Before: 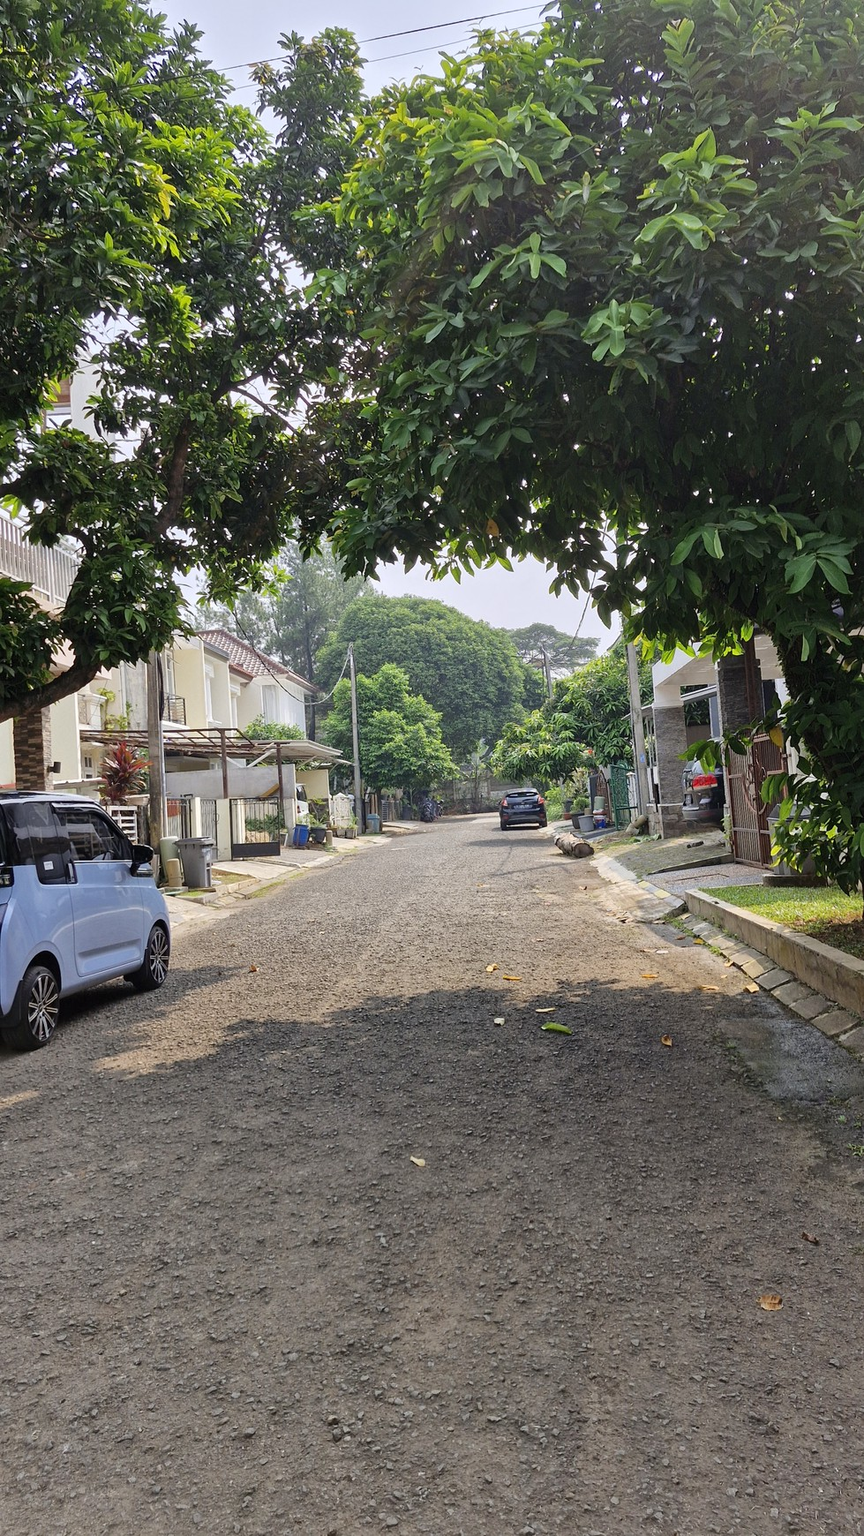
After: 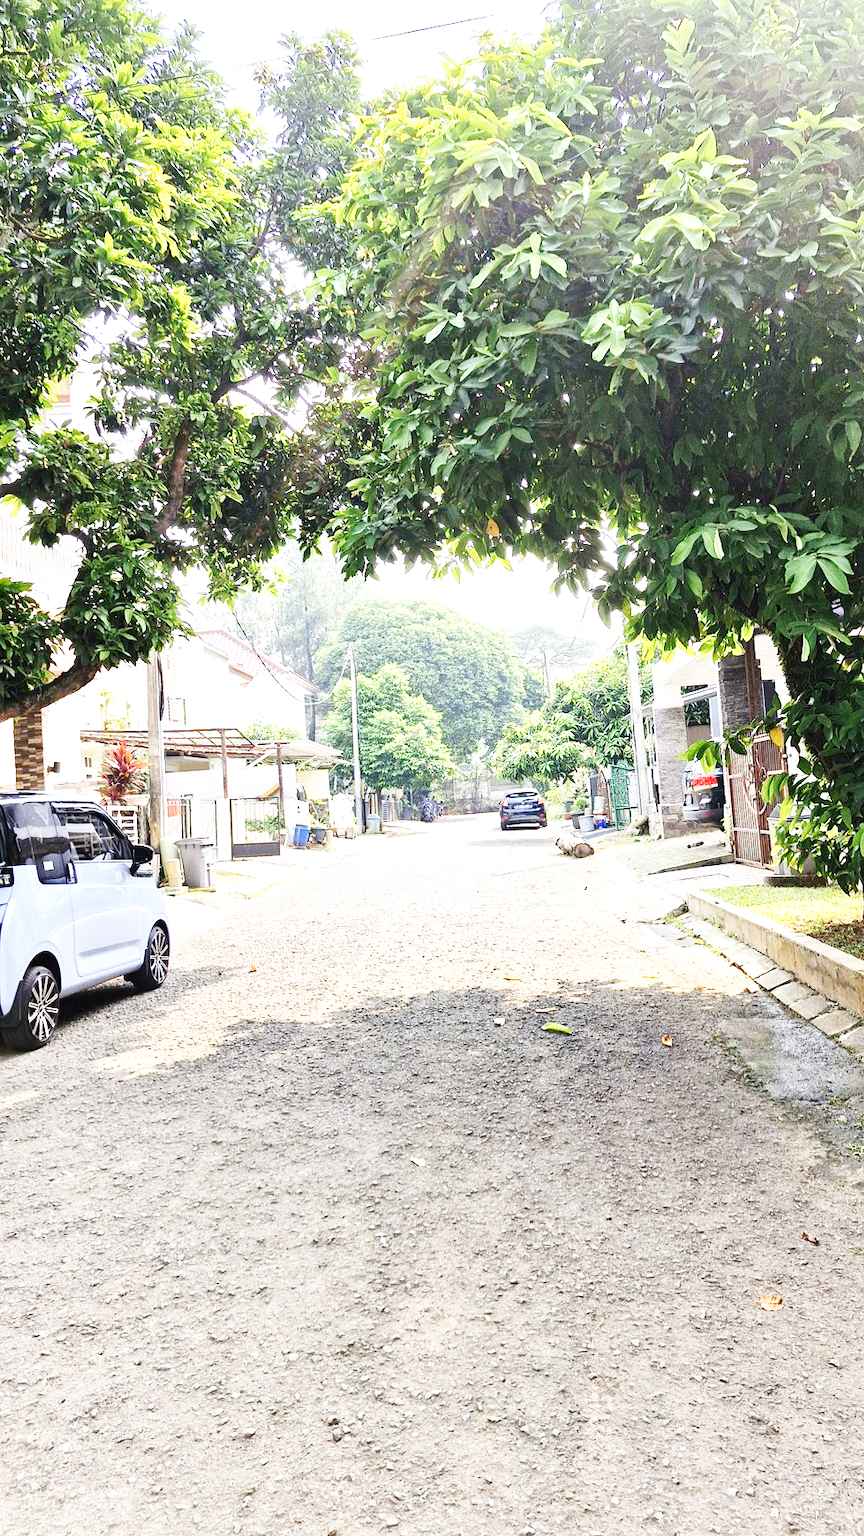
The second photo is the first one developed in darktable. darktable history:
base curve: curves: ch0 [(0, 0.003) (0.001, 0.002) (0.006, 0.004) (0.02, 0.022) (0.048, 0.086) (0.094, 0.234) (0.162, 0.431) (0.258, 0.629) (0.385, 0.8) (0.548, 0.918) (0.751, 0.988) (1, 1)], preserve colors none
exposure: exposure 1.16 EV, compensate exposure bias true, compensate highlight preservation false
contrast brightness saturation: saturation -0.05
